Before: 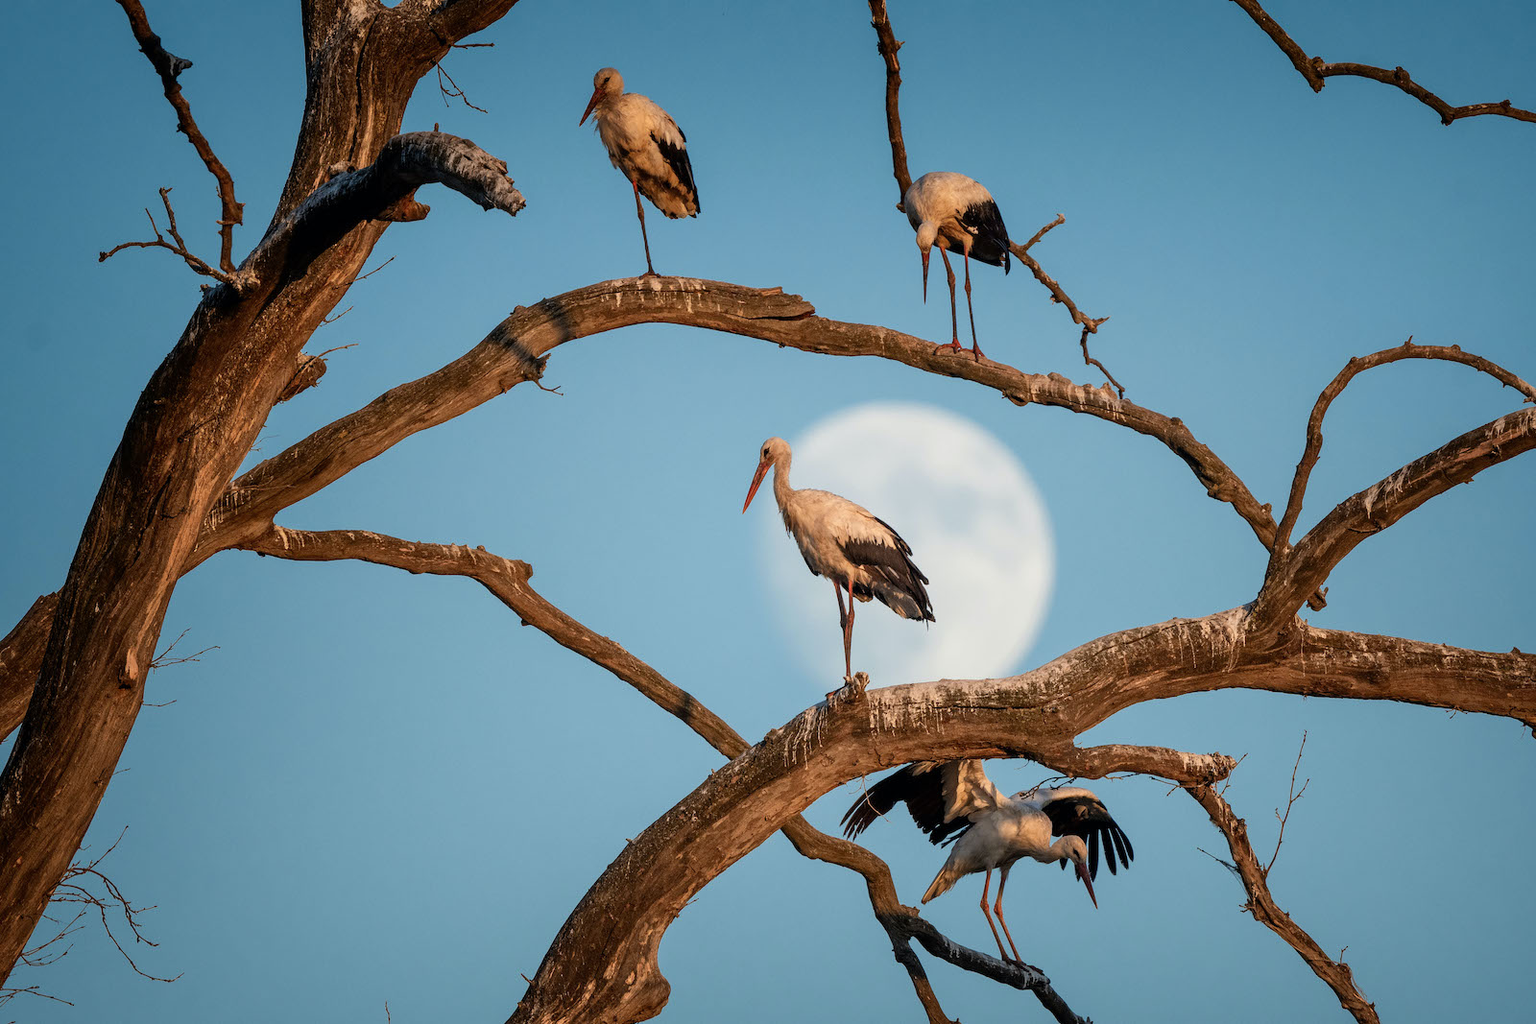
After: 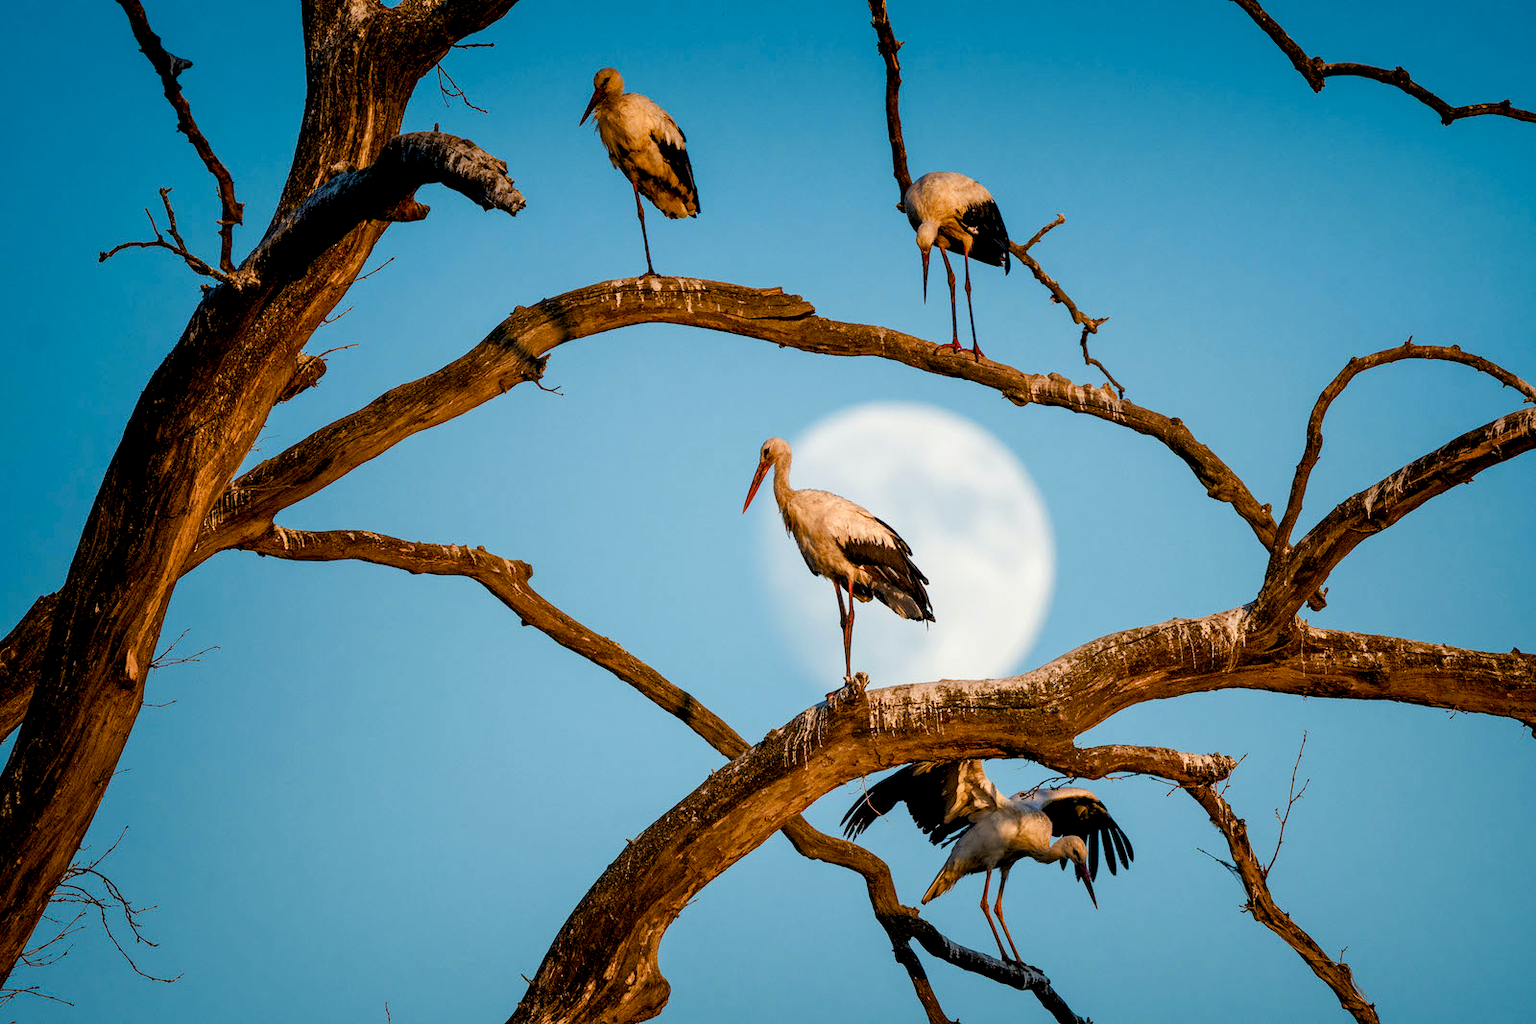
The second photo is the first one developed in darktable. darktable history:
color balance rgb: shadows lift › luminance -9.41%, highlights gain › luminance 17.6%, global offset › luminance -1.45%, perceptual saturation grading › highlights -17.77%, perceptual saturation grading › mid-tones 33.1%, perceptual saturation grading › shadows 50.52%, global vibrance 24.22%
